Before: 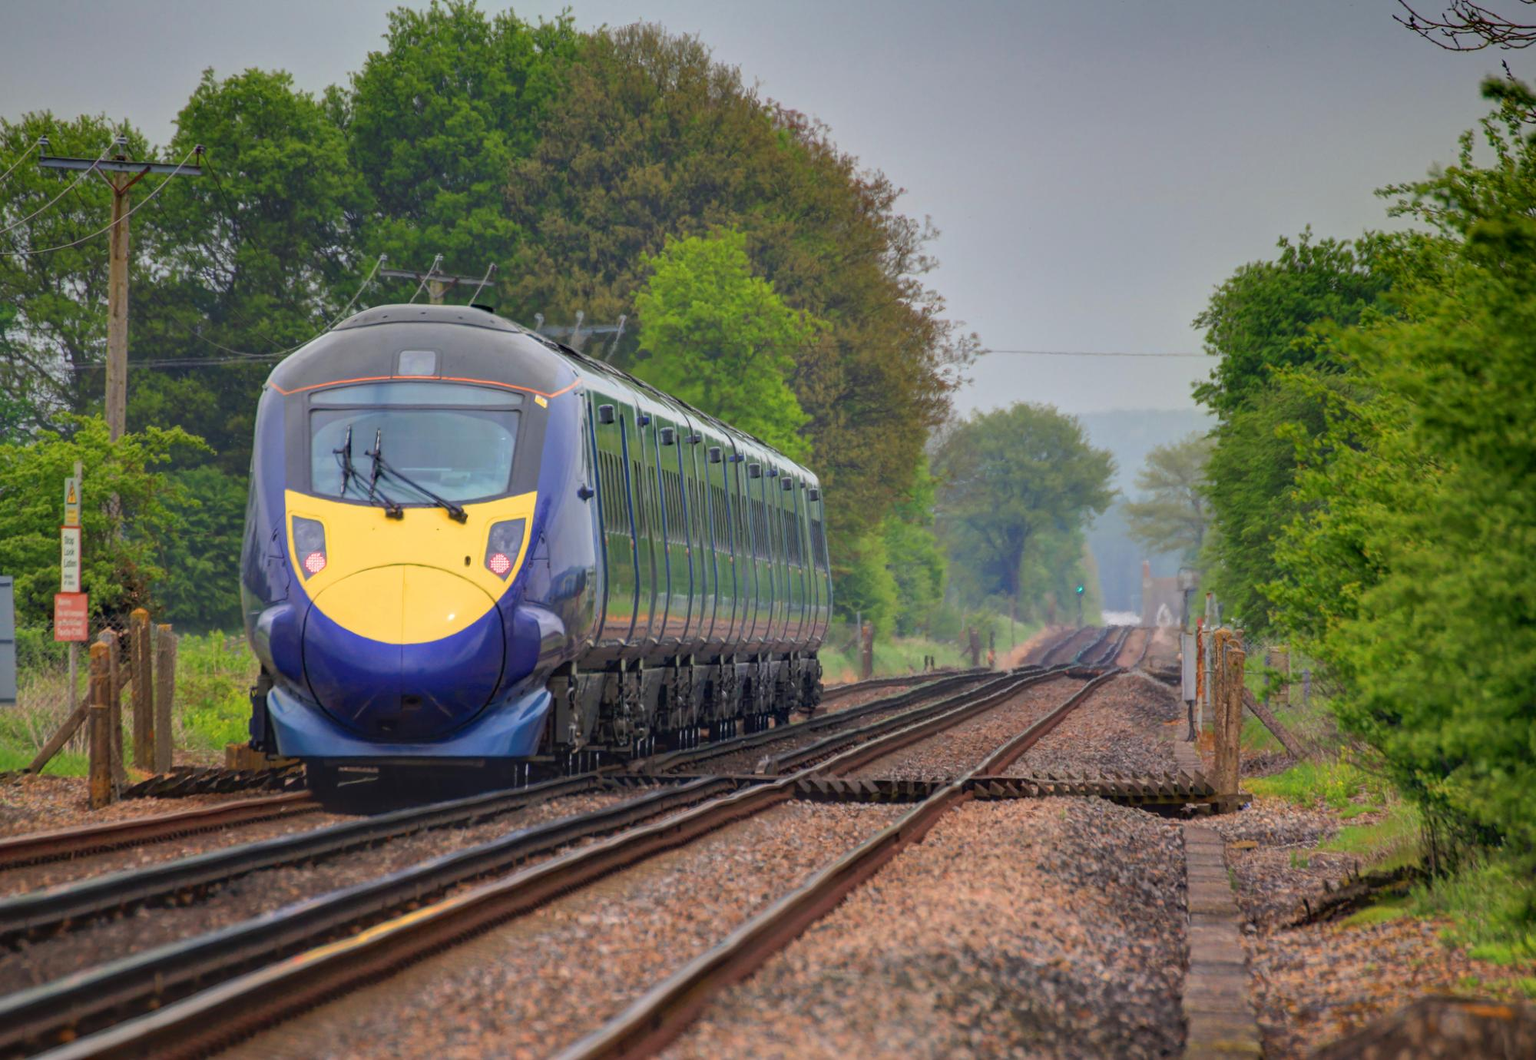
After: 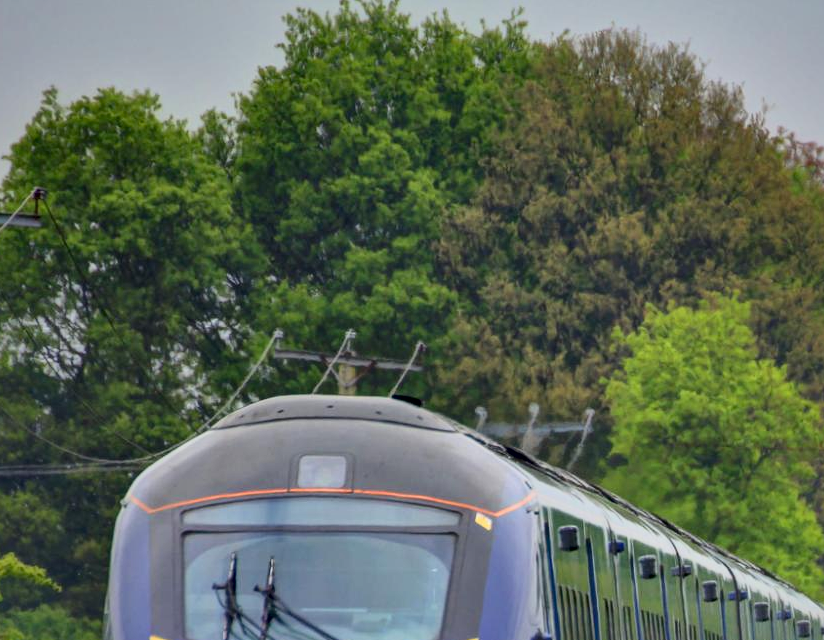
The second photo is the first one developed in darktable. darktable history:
tone equalizer: -8 EV -0.001 EV, -7 EV 0.004 EV, -6 EV -0.042 EV, -5 EV 0.01 EV, -4 EV -0.015 EV, -3 EV 0.031 EV, -2 EV -0.059 EV, -1 EV -0.294 EV, +0 EV -0.6 EV, edges refinement/feathering 500, mask exposure compensation -1.57 EV, preserve details no
local contrast: mode bilateral grid, contrast 25, coarseness 59, detail 151%, midtone range 0.2
exposure: black level correction 0.005, exposure 0.016 EV, compensate highlight preservation false
crop and rotate: left 11.075%, top 0.114%, right 47.704%, bottom 53.488%
